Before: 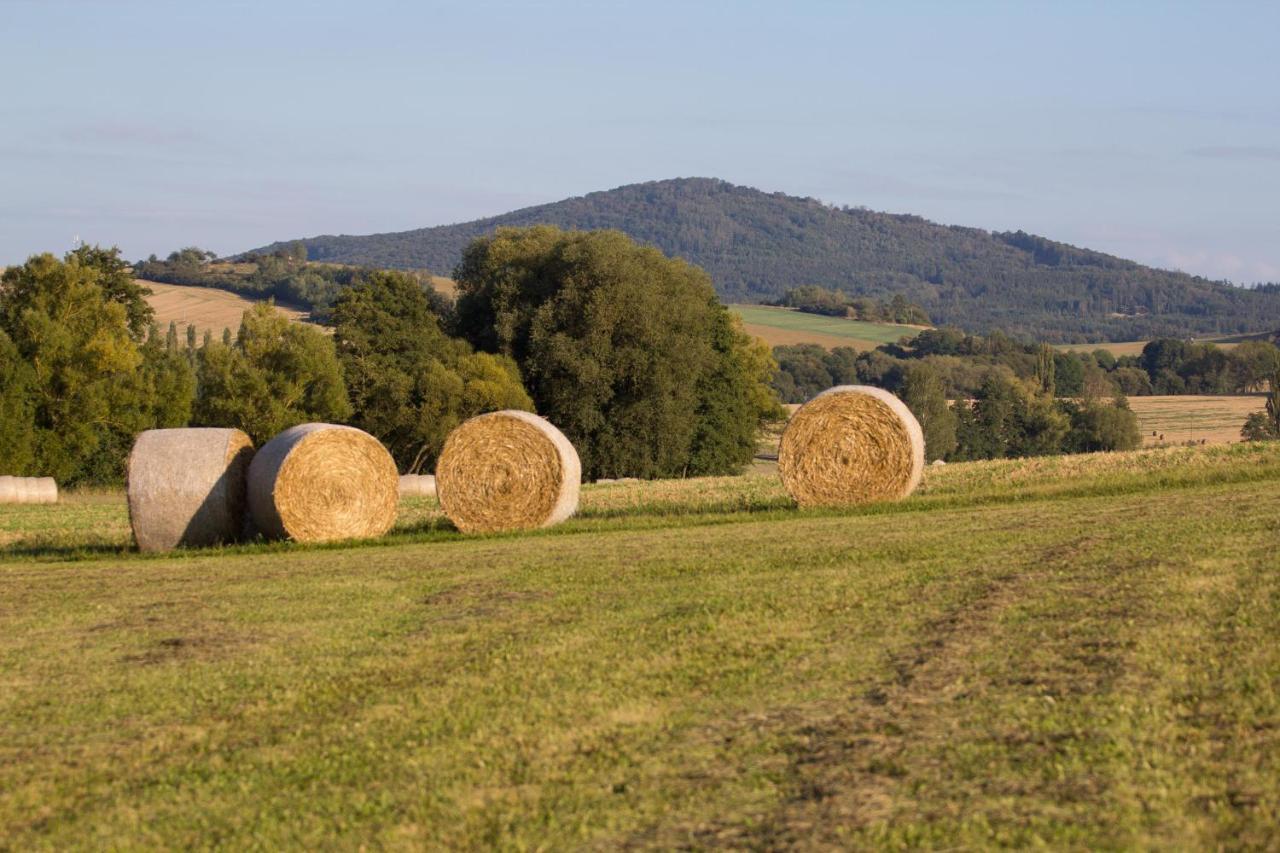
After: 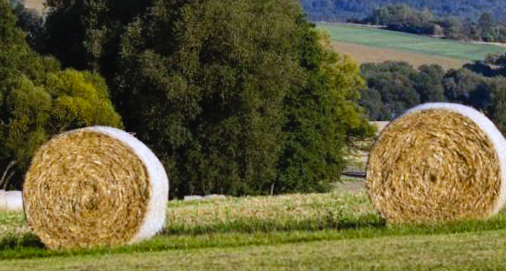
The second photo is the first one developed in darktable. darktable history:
crop: left 31.751%, top 32.172%, right 27.8%, bottom 35.83%
rotate and perspective: rotation 0.226°, lens shift (vertical) -0.042, crop left 0.023, crop right 0.982, crop top 0.006, crop bottom 0.994
tone curve: curves: ch0 [(0, 0) (0.003, 0.023) (0.011, 0.024) (0.025, 0.028) (0.044, 0.035) (0.069, 0.043) (0.1, 0.052) (0.136, 0.063) (0.177, 0.094) (0.224, 0.145) (0.277, 0.209) (0.335, 0.281) (0.399, 0.364) (0.468, 0.453) (0.543, 0.553) (0.623, 0.66) (0.709, 0.767) (0.801, 0.88) (0.898, 0.968) (1, 1)], preserve colors none
white balance: red 0.871, blue 1.249
